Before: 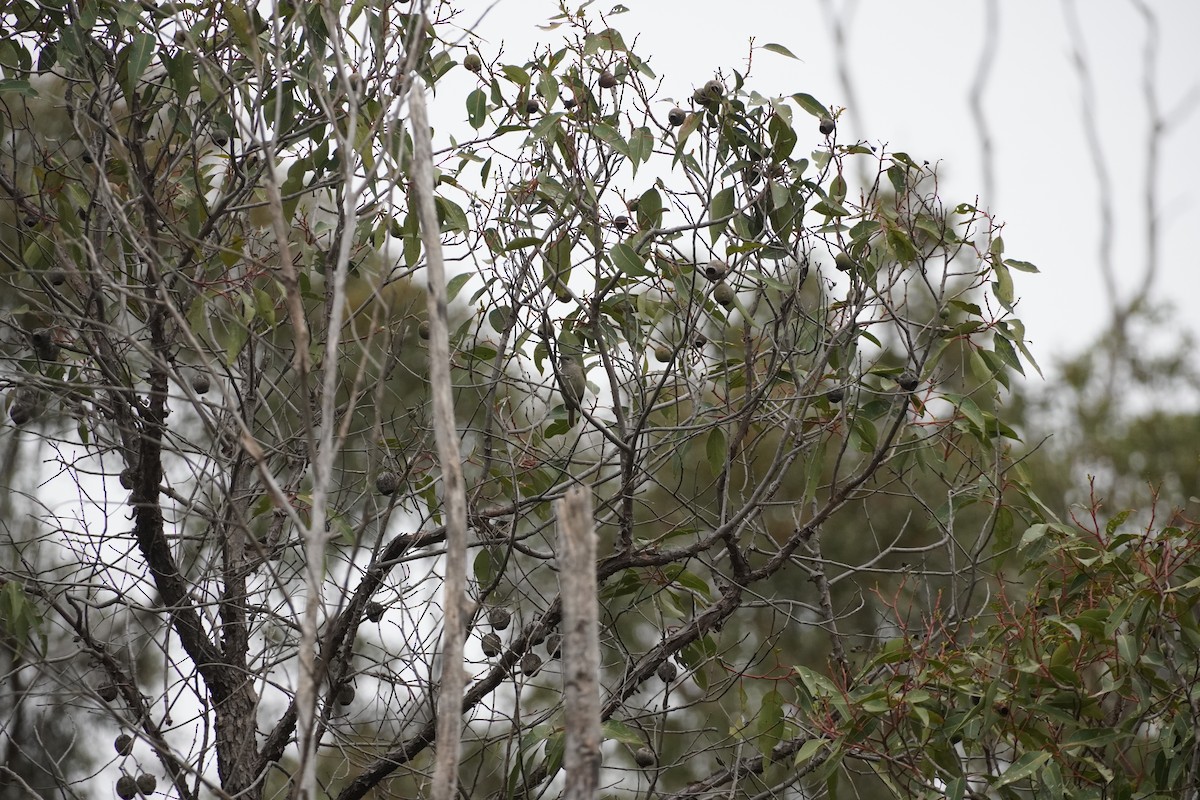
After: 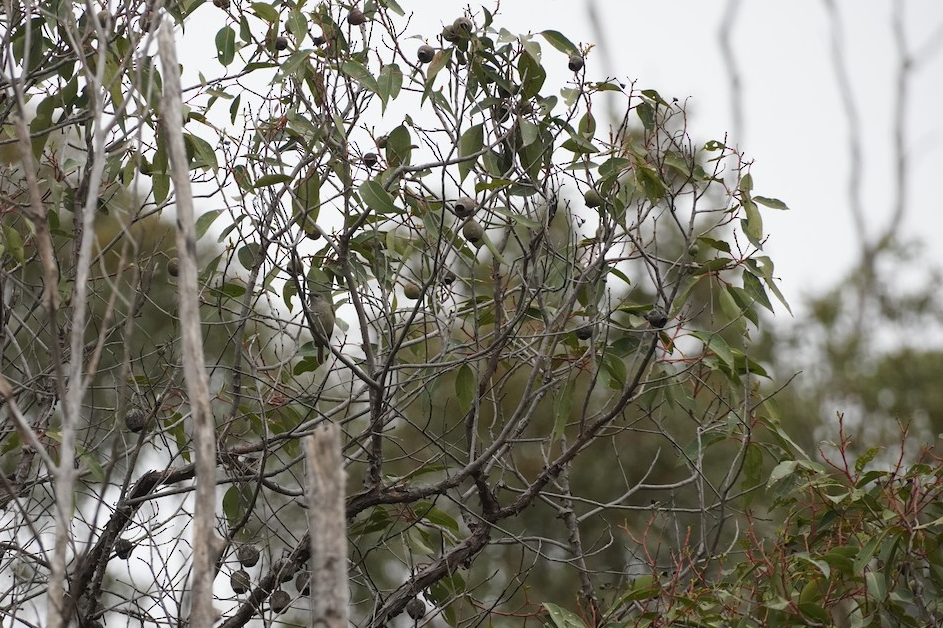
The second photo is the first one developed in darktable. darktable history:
crop and rotate: left 20.989%, top 7.915%, right 0.348%, bottom 13.517%
